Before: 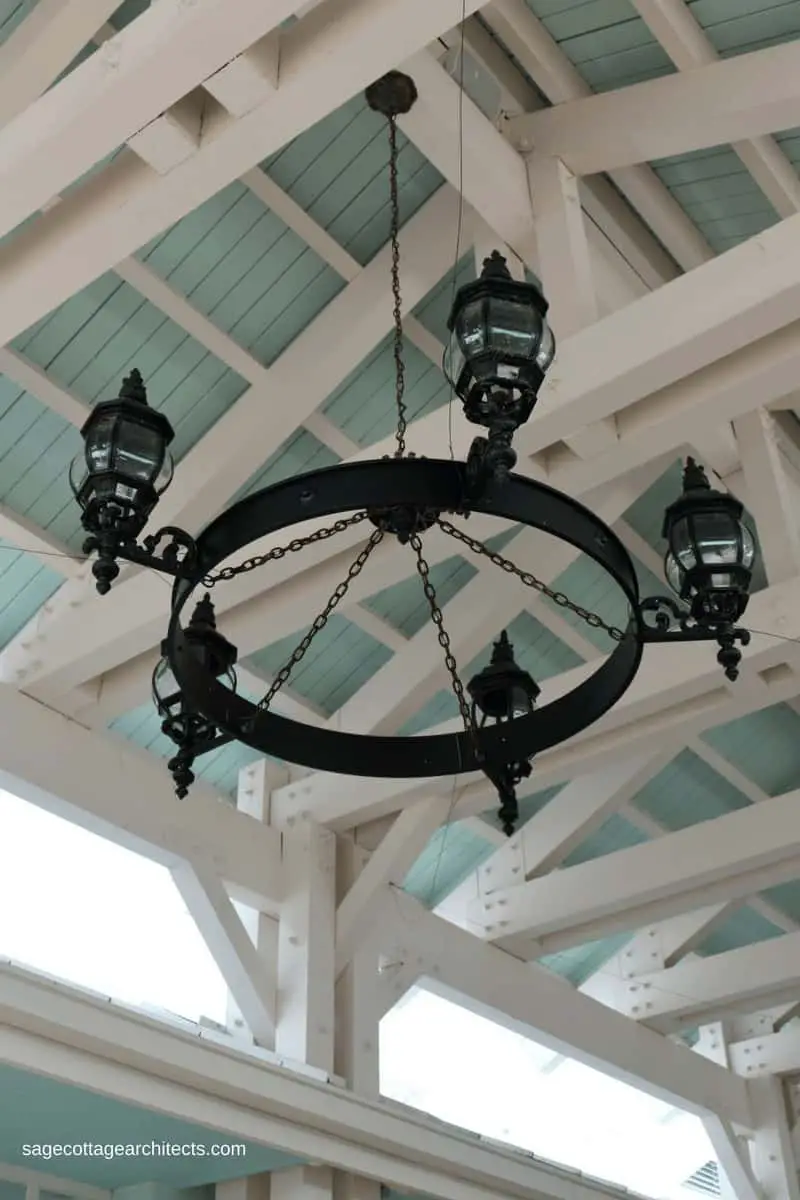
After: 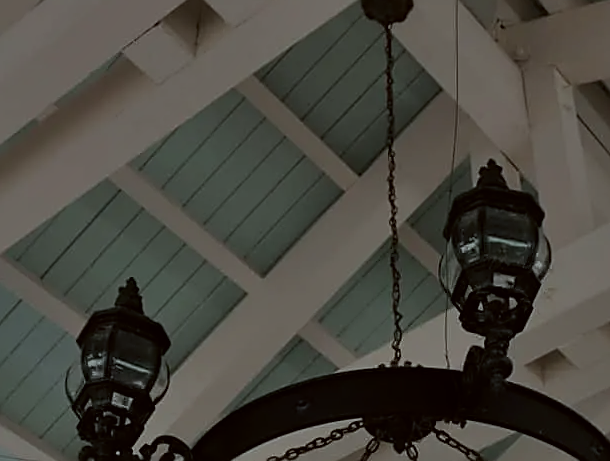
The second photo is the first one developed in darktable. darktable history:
exposure: exposure -2.106 EV, compensate highlight preservation false
color correction: highlights a* -2.76, highlights b* -2.13, shadows a* 2.25, shadows b* 3.05
shadows and highlights: white point adjustment 0.147, highlights -69.52, soften with gaussian
sharpen: on, module defaults
crop: left 0.55%, top 7.628%, right 23.168%, bottom 53.949%
